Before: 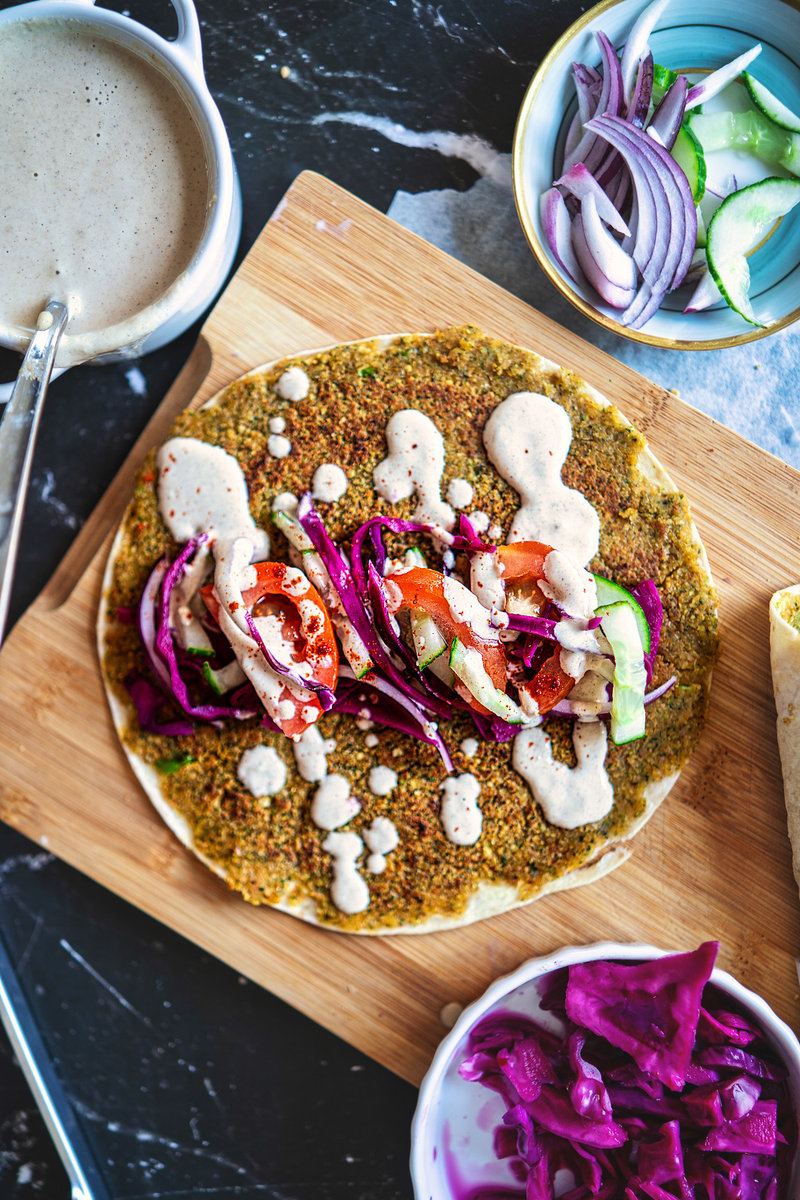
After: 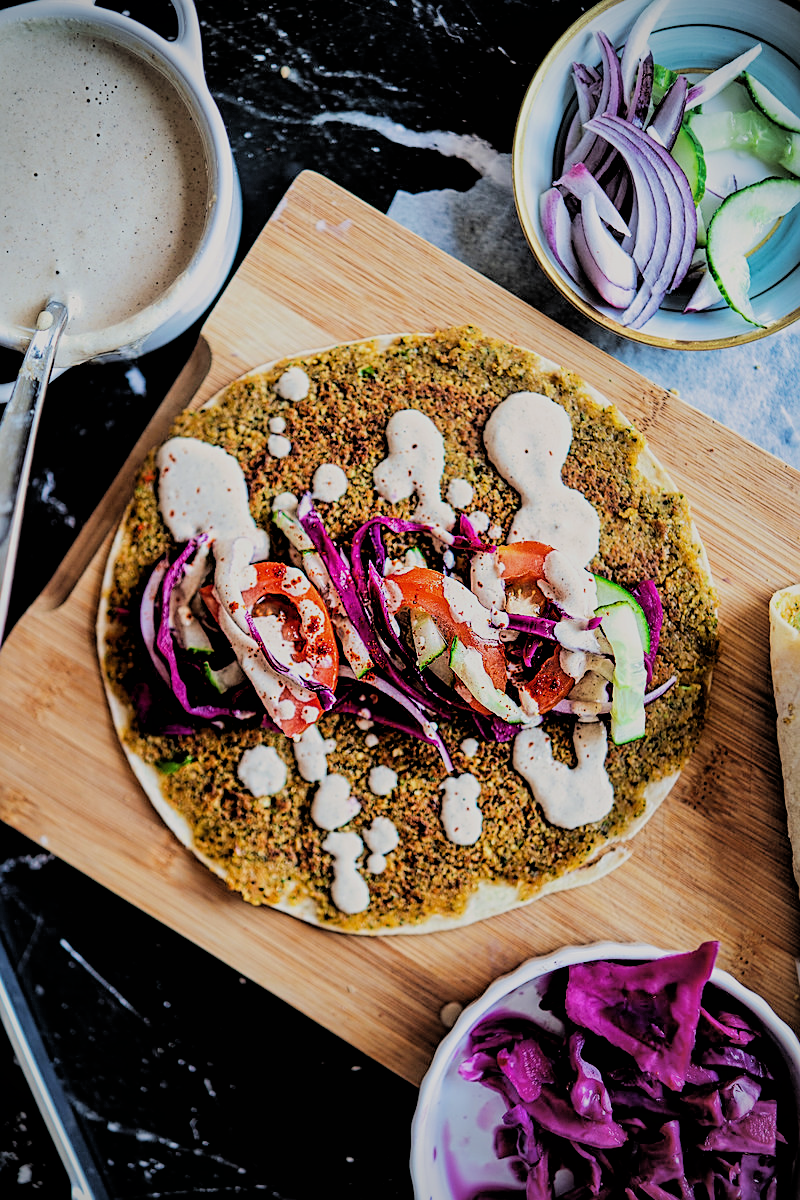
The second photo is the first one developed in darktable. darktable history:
sharpen: on, module defaults
filmic rgb: black relative exposure -2.84 EV, white relative exposure 4.56 EV, threshold 5.94 EV, hardness 1.72, contrast 1.263, enable highlight reconstruction true
vignetting: fall-off radius 60.91%
shadows and highlights: shadows 25.25, highlights -24.03
